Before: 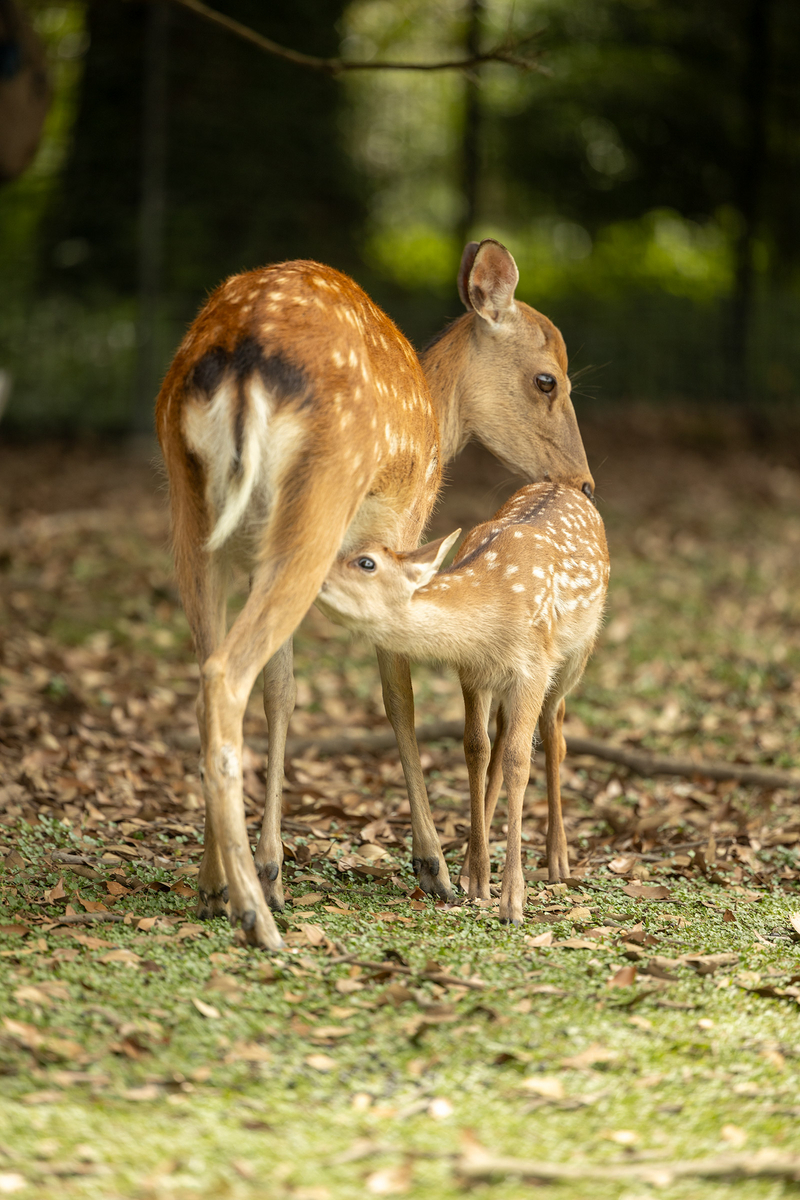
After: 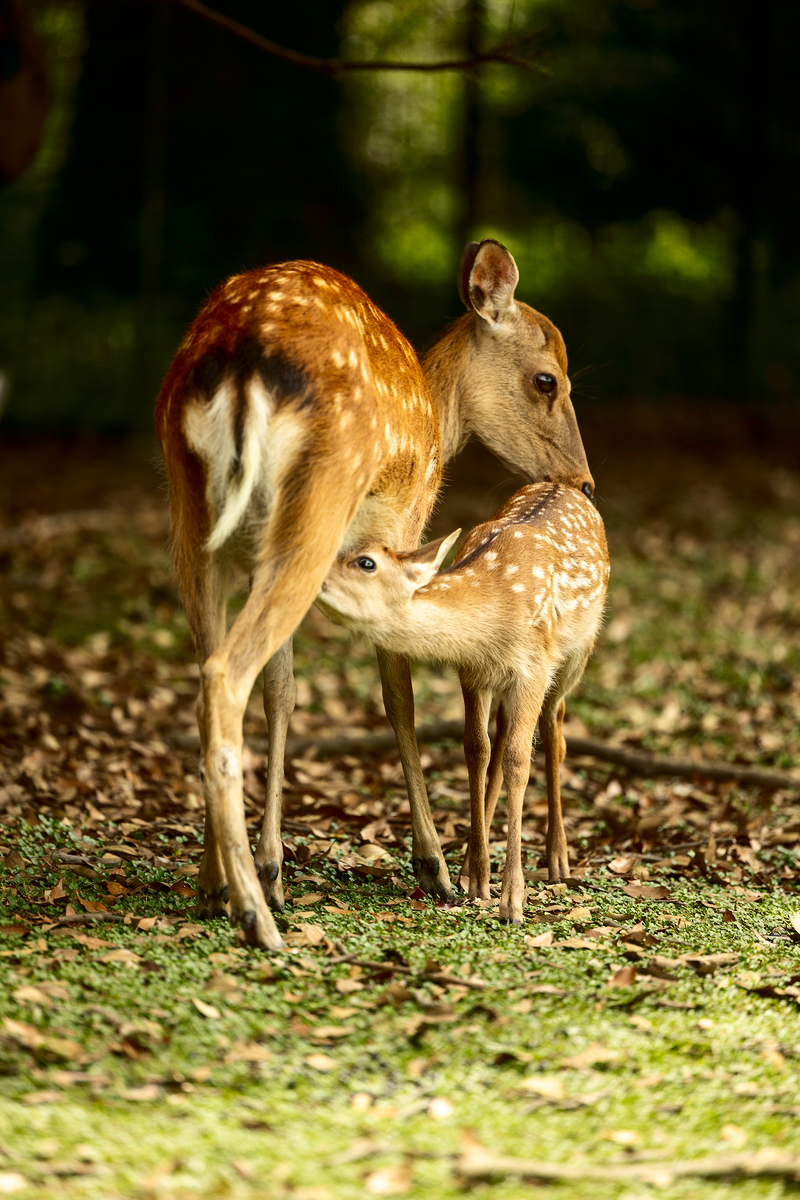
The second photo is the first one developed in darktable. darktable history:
contrast brightness saturation: contrast 0.221, brightness -0.192, saturation 0.238
